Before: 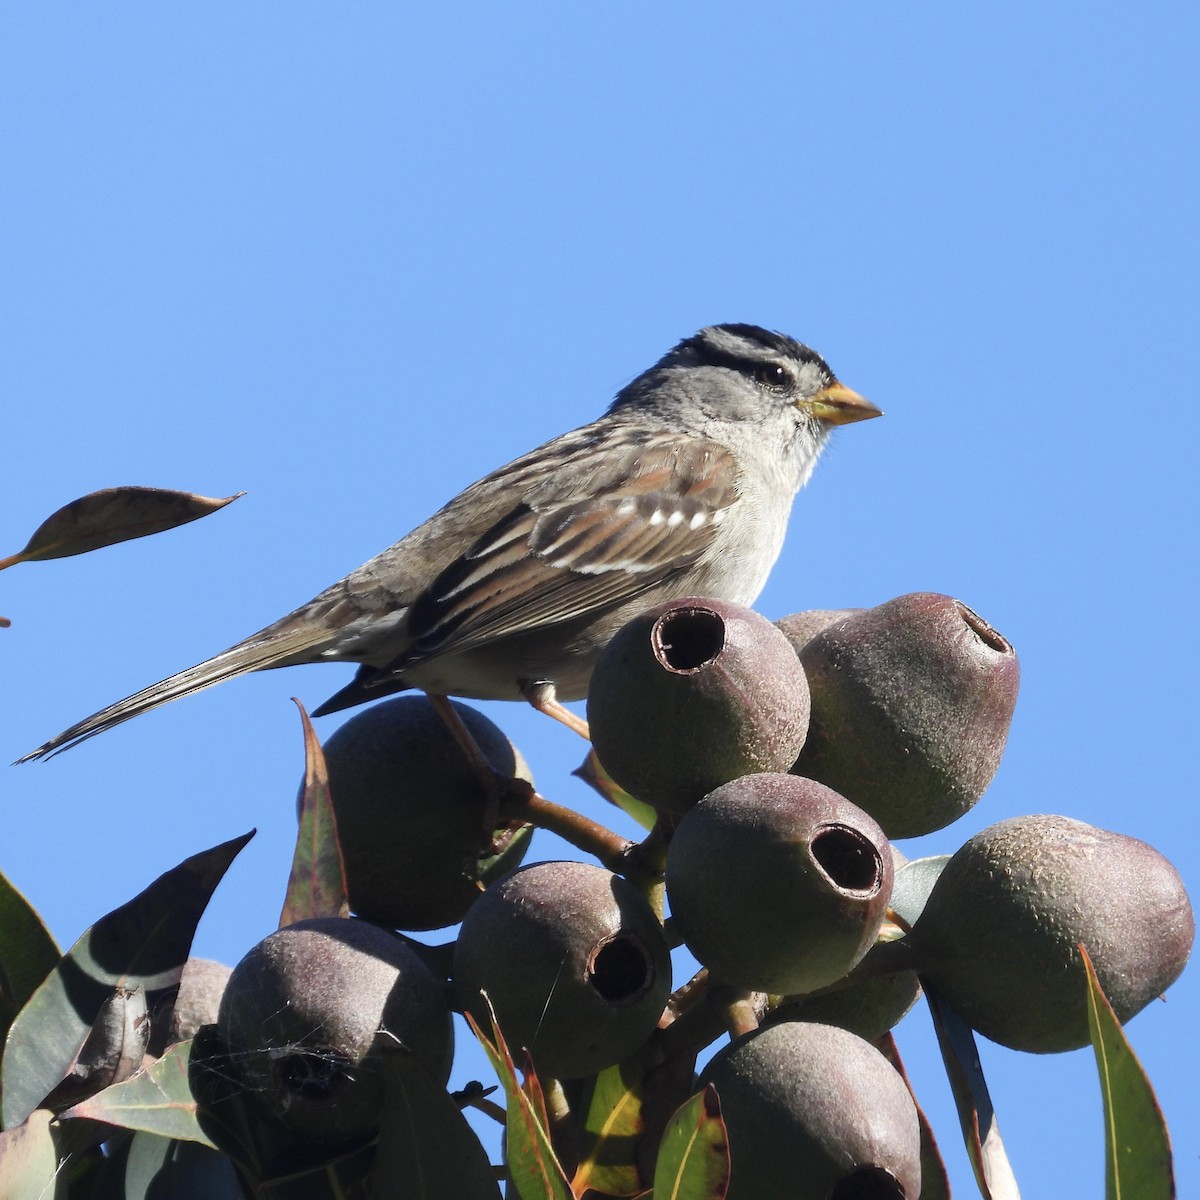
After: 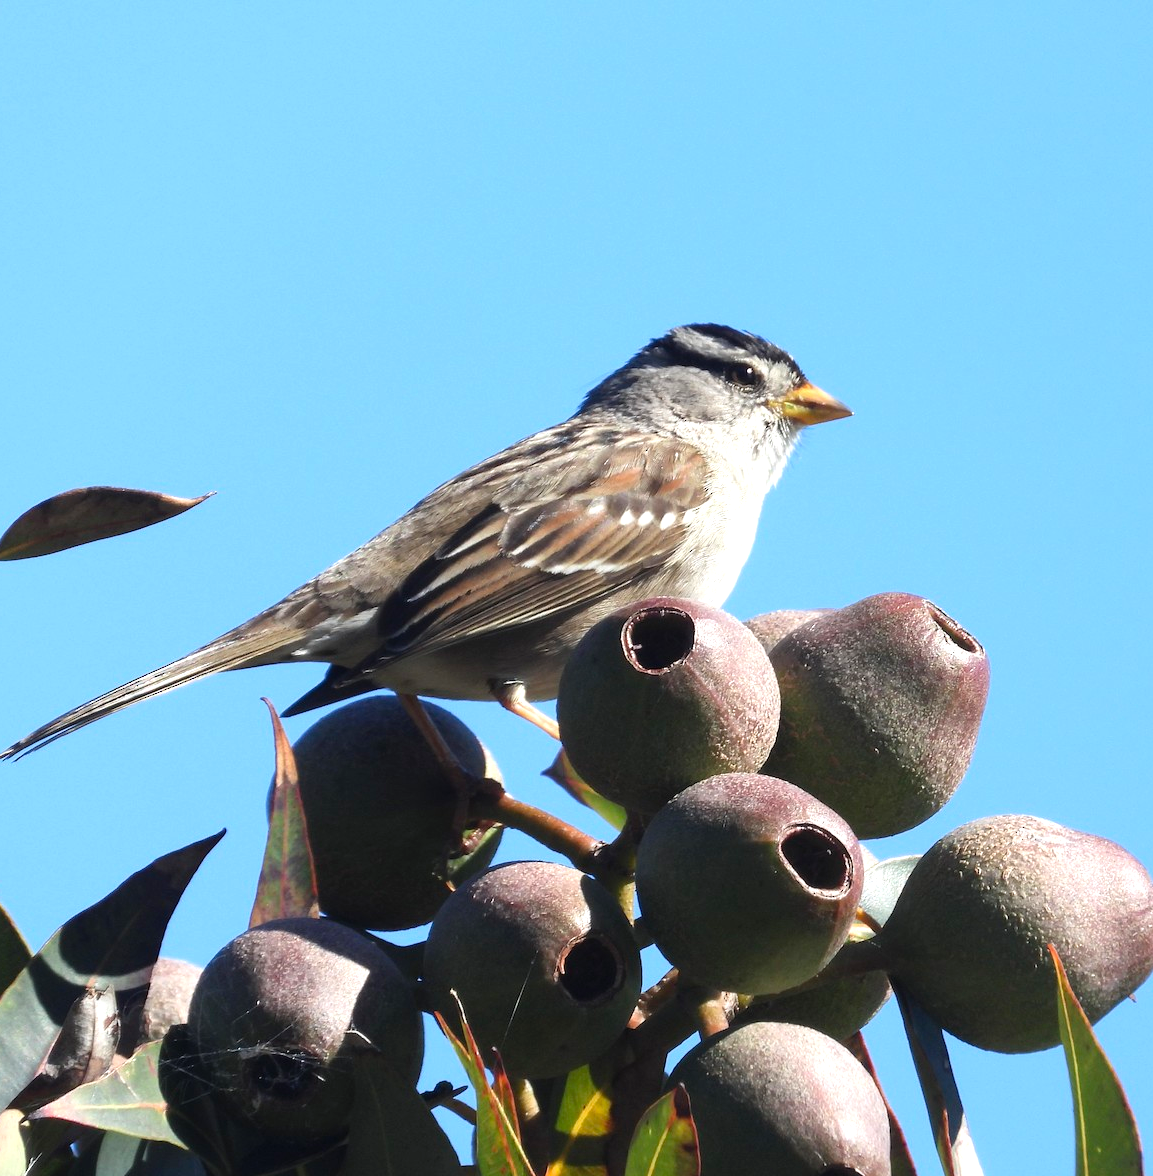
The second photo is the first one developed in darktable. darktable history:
crop and rotate: left 2.544%, right 1.307%, bottom 1.986%
levels: levels [0, 0.43, 0.859]
